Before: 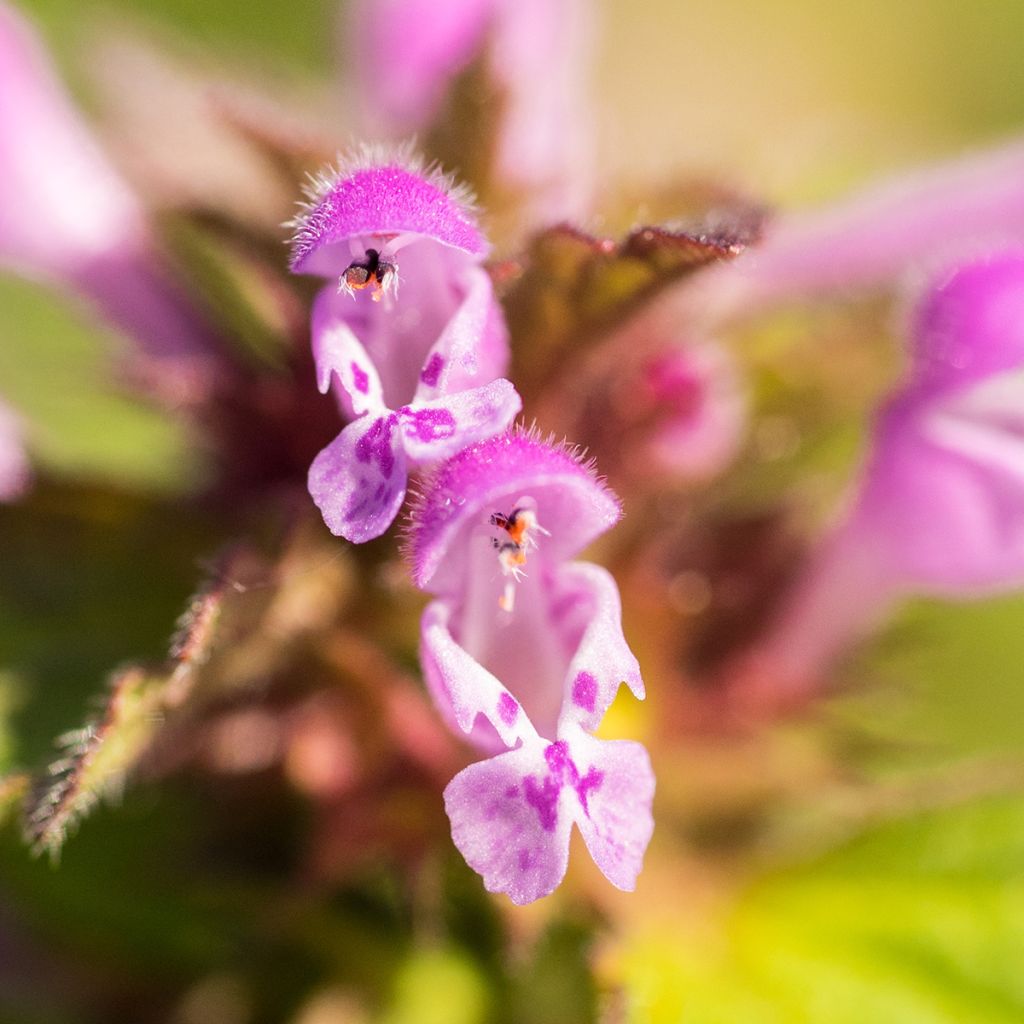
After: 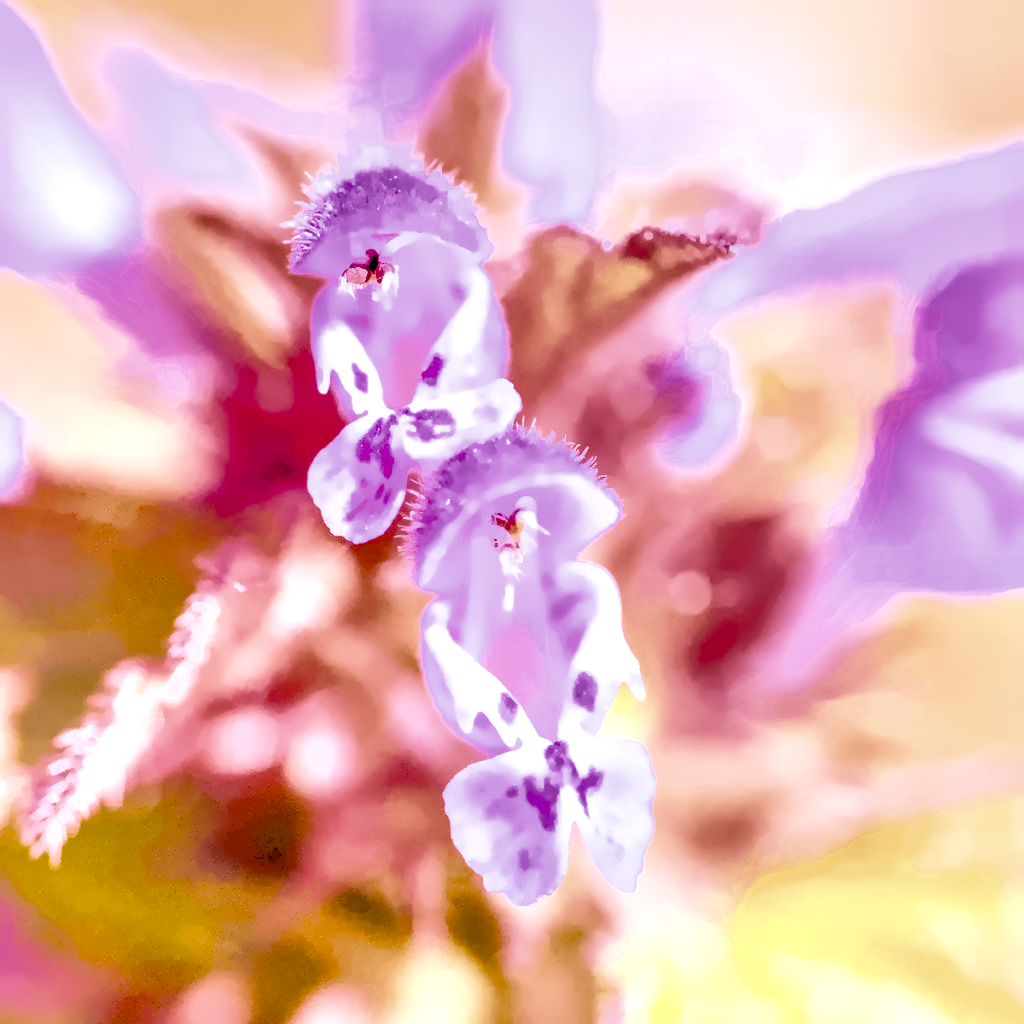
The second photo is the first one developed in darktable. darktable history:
local contrast: highlights 60%, shadows 60%, detail 160%
color calibration: illuminant as shot in camera, x 0.358, y 0.373, temperature 4628.91 K
color balance rgb: perceptual saturation grading › global saturation 35%, perceptual saturation grading › highlights -30%, perceptual saturation grading › shadows 35%, perceptual brilliance grading › global brilliance 3%, perceptual brilliance grading › highlights -3%, perceptual brilliance grading › shadows 3%
denoise (profiled): preserve shadows 1.52, scattering 0.002, a [-1, 0, 0], compensate highlight preservation false
exposure: black level correction 0, exposure 1.1 EV, compensate exposure bias true, compensate highlight preservation false
filmic rgb: black relative exposure -7.65 EV, white relative exposure 4.56 EV, hardness 3.61
haze removal: compatibility mode true, adaptive false
highlight reconstruction: on, module defaults
hot pixels: on, module defaults
lens correction: scale 1, crop 1, focal 16, aperture 5.6, distance 1000, camera "Canon EOS RP", lens "Canon RF 16mm F2.8 STM"
shadows and highlights: shadows 40, highlights -60
white balance: red 2.229, blue 1.46
tone equalizer: -8 EV -0.75 EV, -7 EV -0.7 EV, -6 EV -0.6 EV, -5 EV -0.4 EV, -3 EV 0.4 EV, -2 EV 0.6 EV, -1 EV 0.7 EV, +0 EV 0.75 EV, edges refinement/feathering 500, mask exposure compensation -1.57 EV, preserve details no
velvia: strength 45%
contrast equalizer "clarity": octaves 7, y [[0.6 ×6], [0.55 ×6], [0 ×6], [0 ×6], [0 ×6]]
